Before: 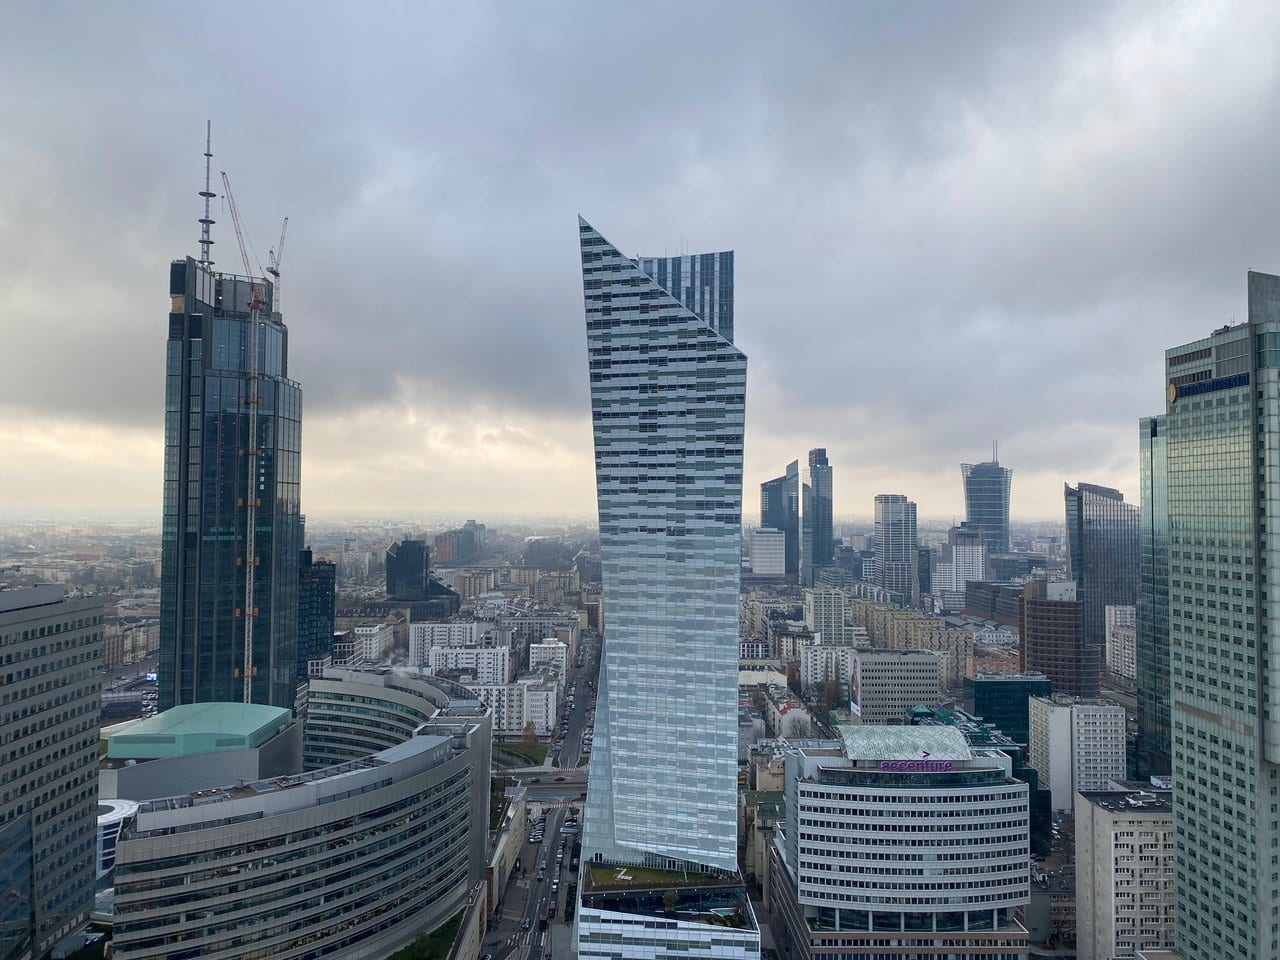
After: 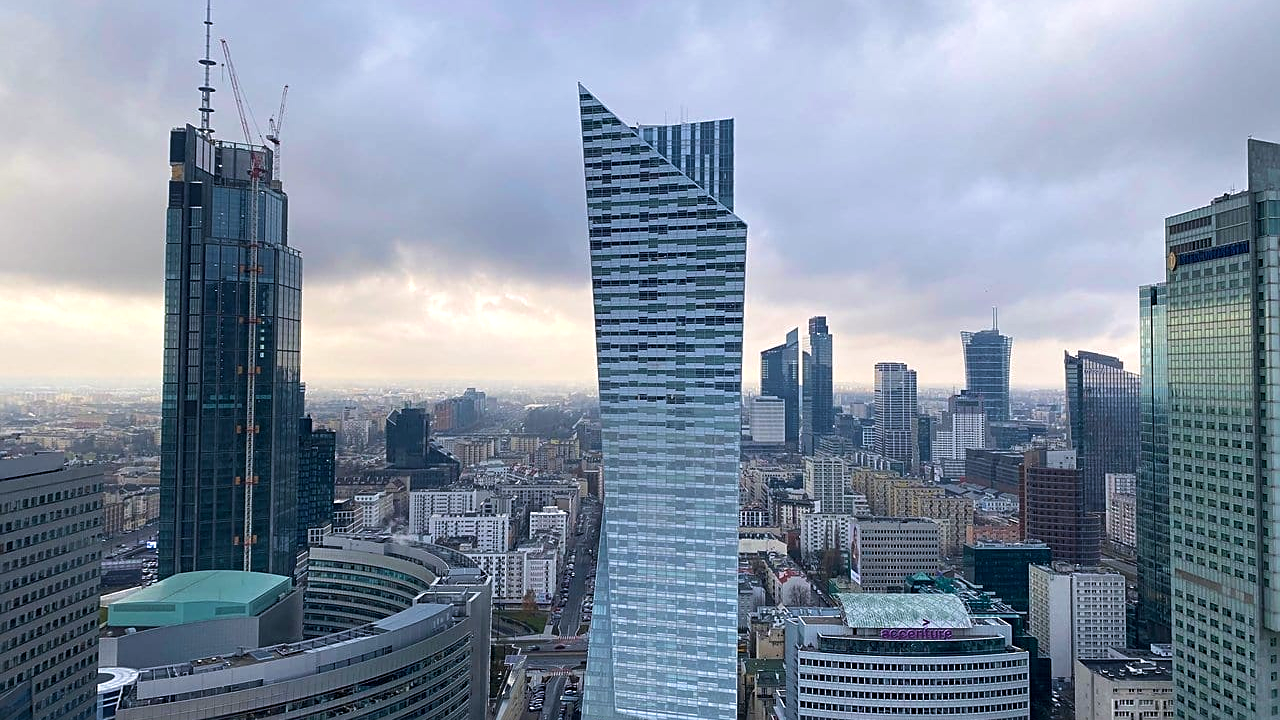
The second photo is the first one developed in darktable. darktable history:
sharpen: on, module defaults
crop: top 13.819%, bottom 11.169%
white balance: red 1.009, blue 1.027
color balance: contrast 10%
velvia: on, module defaults
tone equalizer: on, module defaults
